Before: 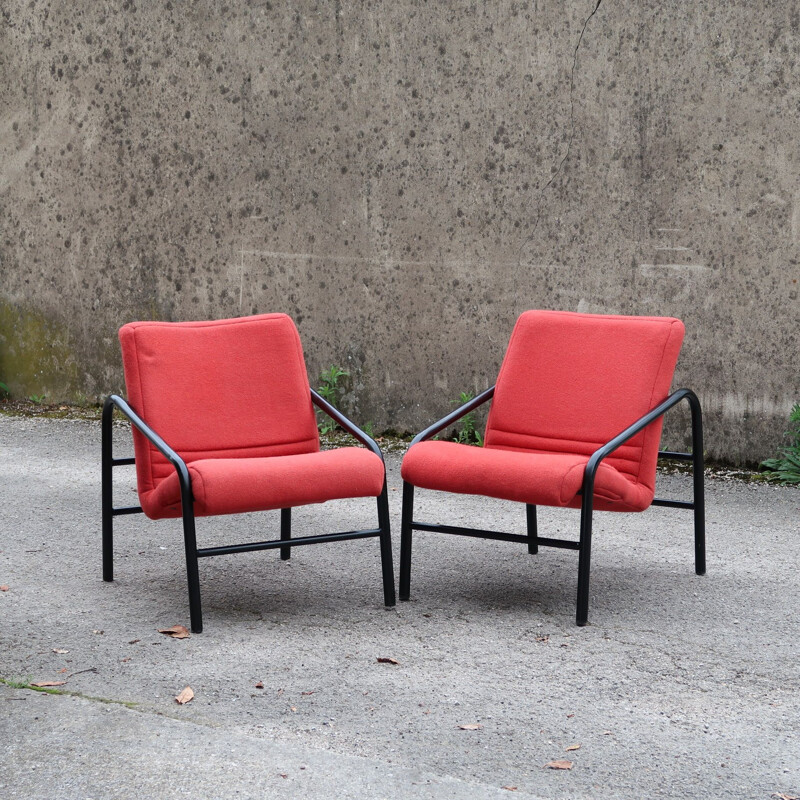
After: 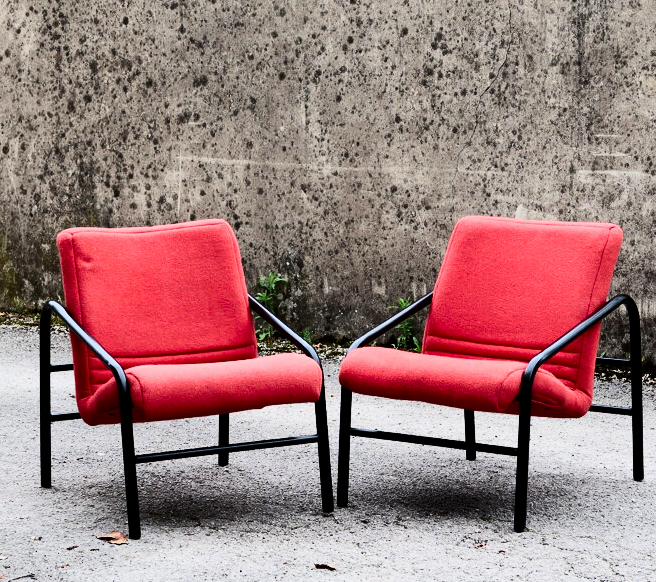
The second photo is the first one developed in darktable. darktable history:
contrast brightness saturation: contrast 0.4, brightness 0.05, saturation 0.25
tone equalizer: on, module defaults
exposure: compensate highlight preservation false
crop: left 7.856%, top 11.836%, right 10.12%, bottom 15.387%
filmic rgb: black relative exposure -5 EV, hardness 2.88, contrast 1.3, highlights saturation mix -30%
